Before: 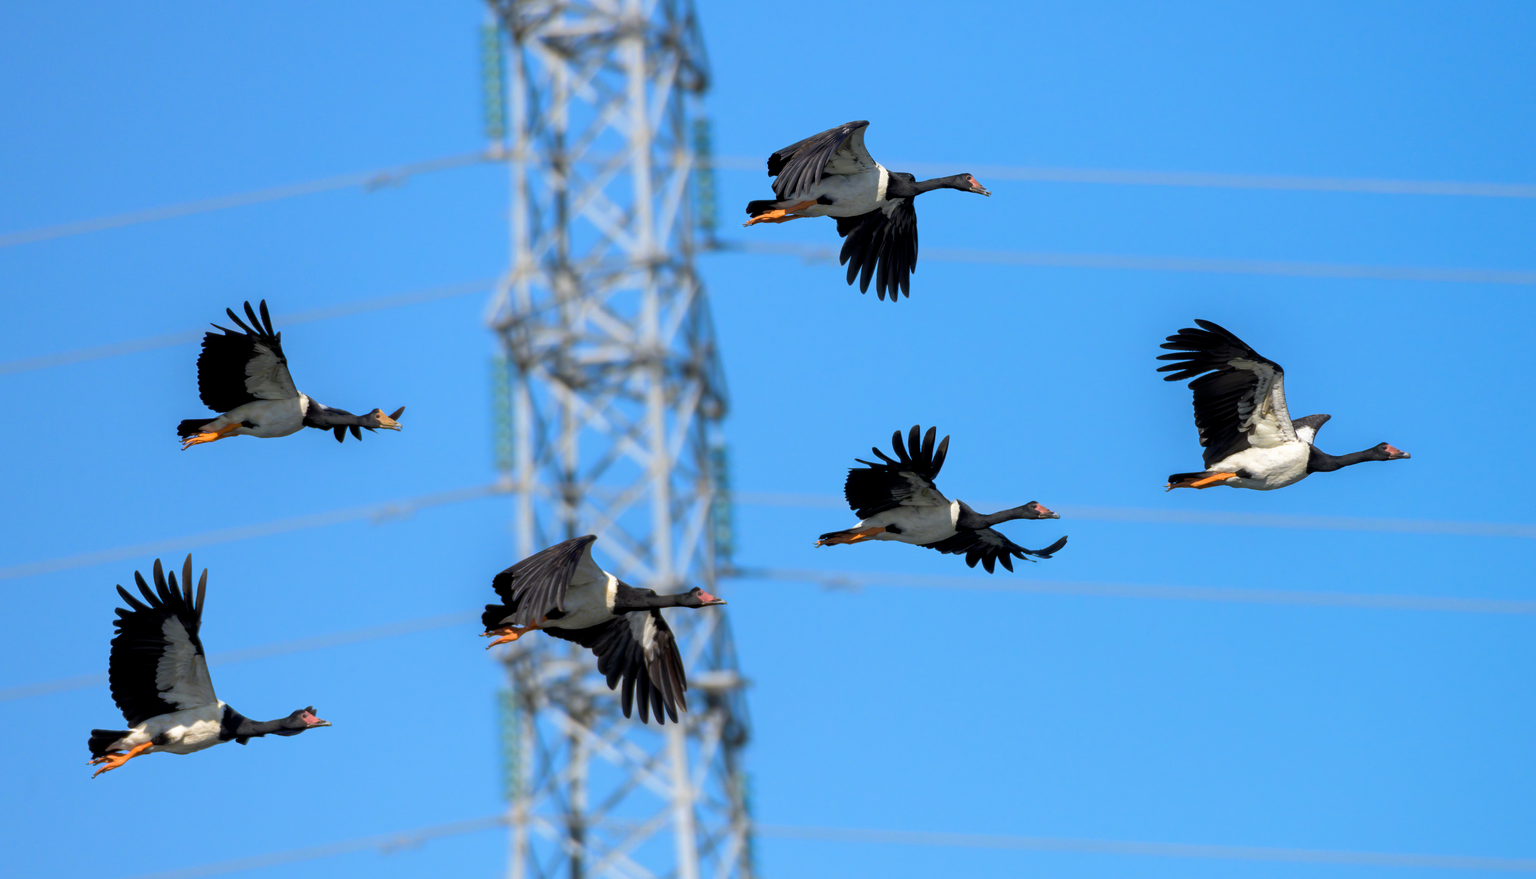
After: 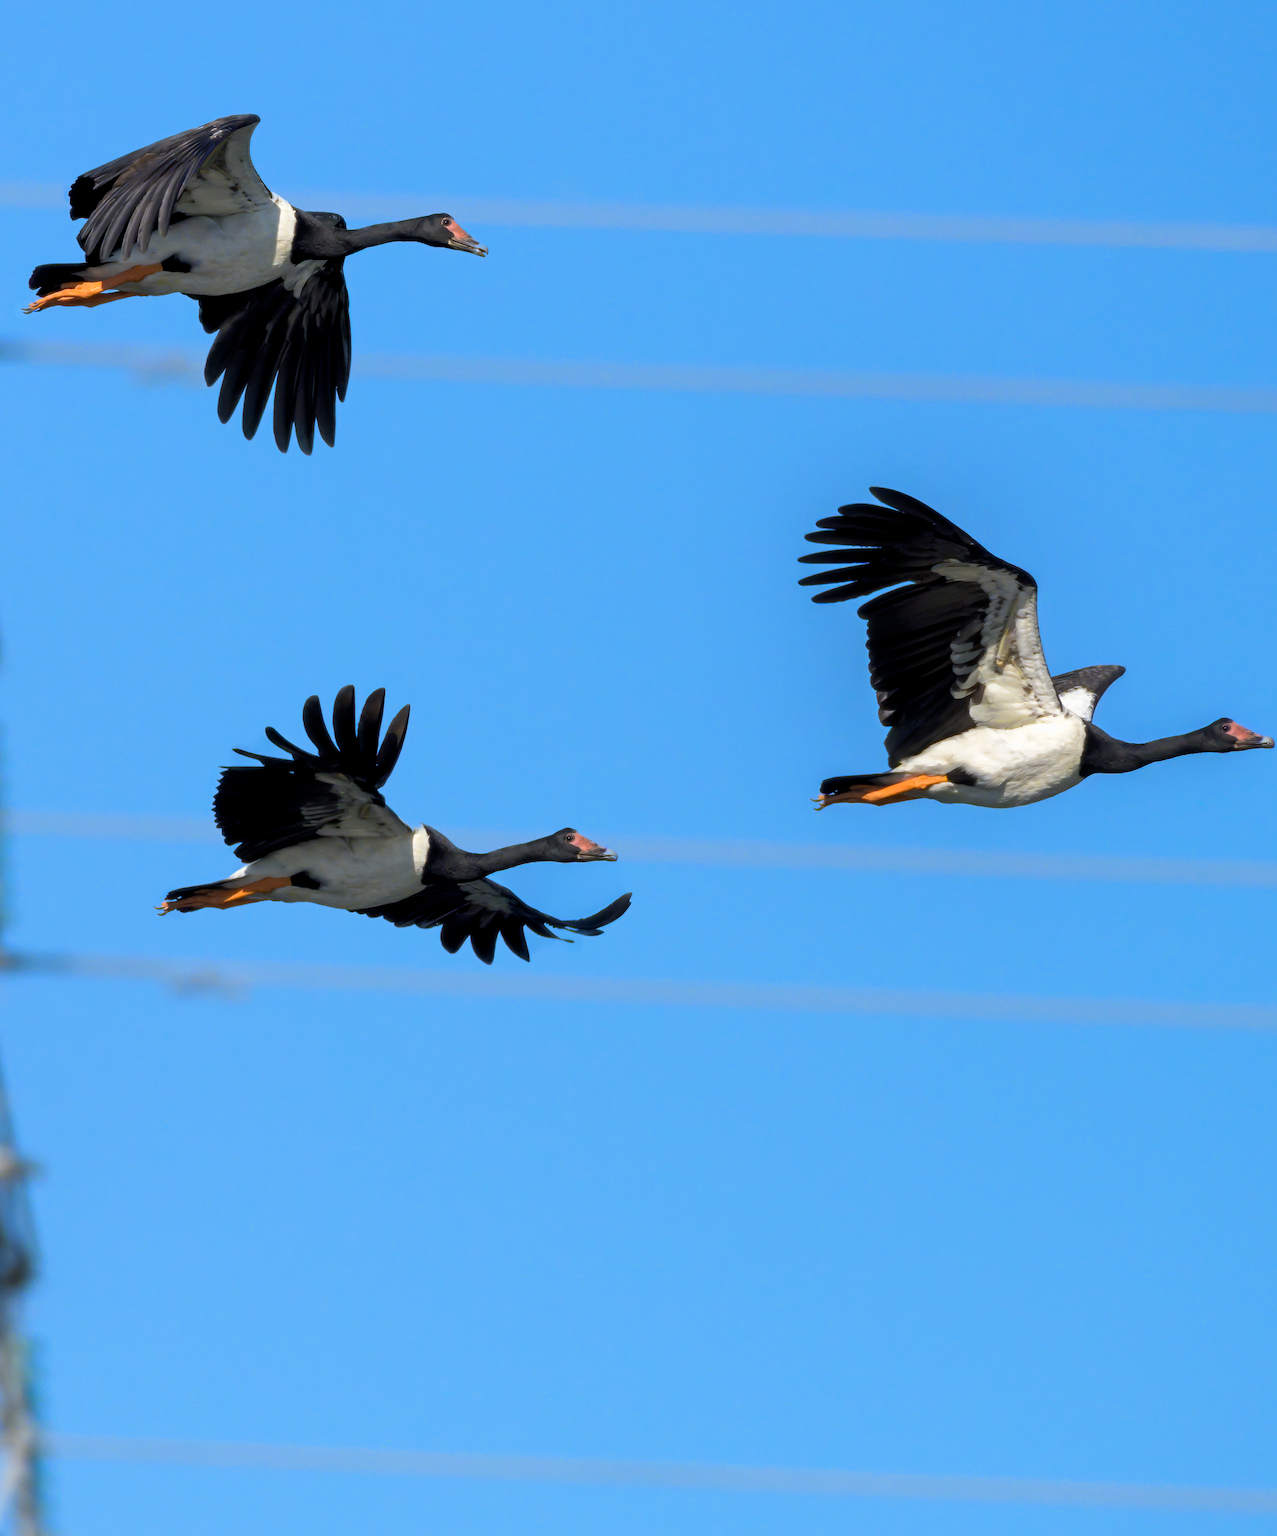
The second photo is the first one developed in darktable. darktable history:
crop: left 47.584%, top 6.804%, right 8.027%
